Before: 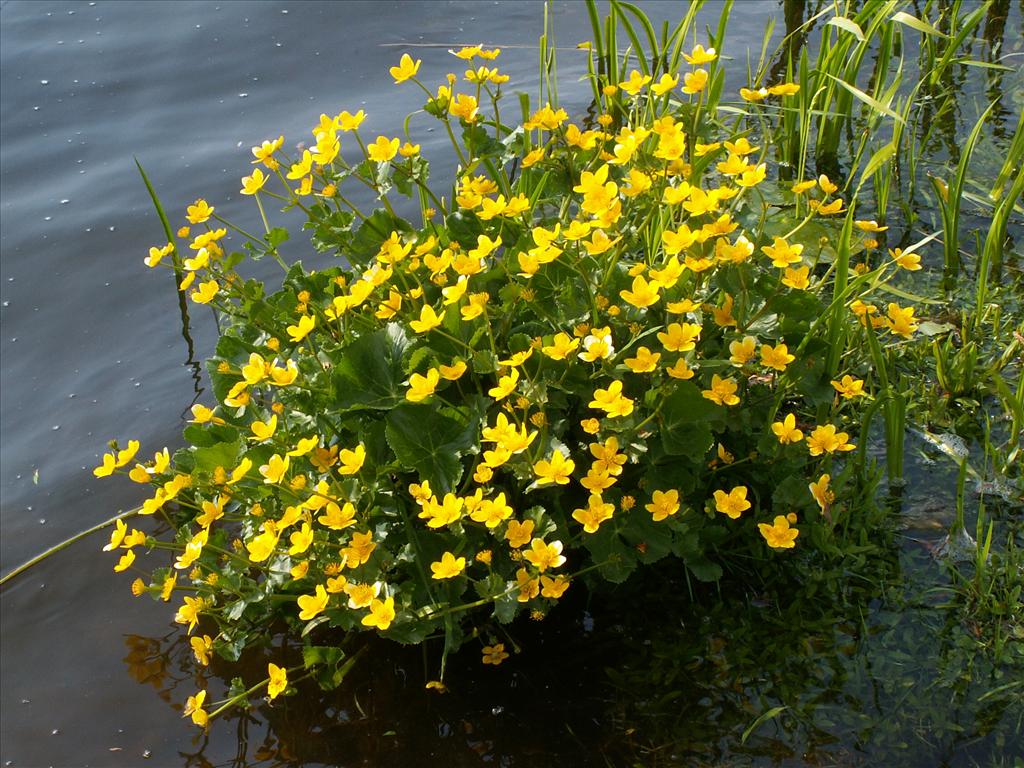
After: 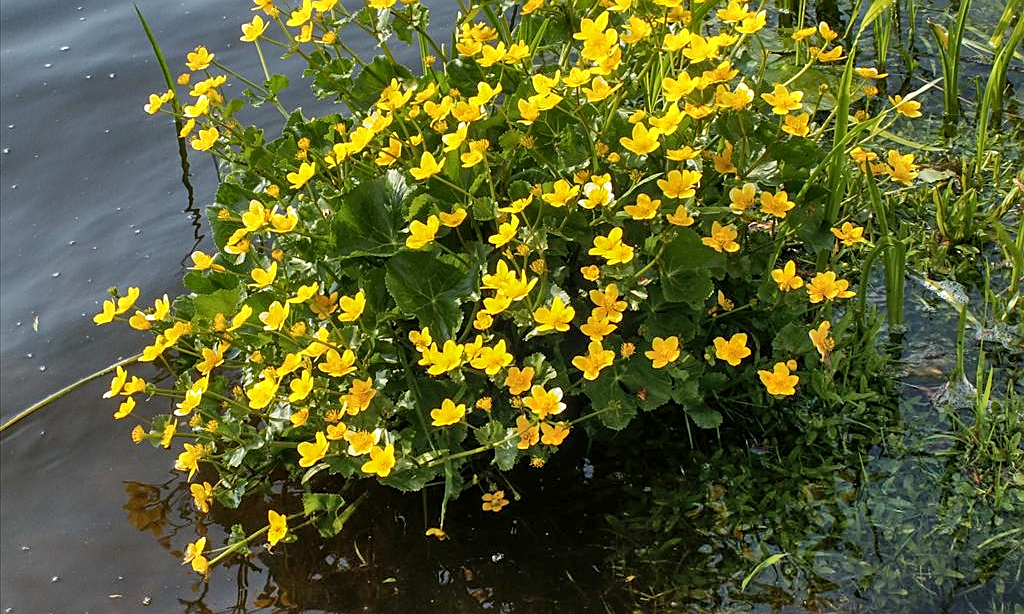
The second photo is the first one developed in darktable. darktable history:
white balance: emerald 1
shadows and highlights: shadows 60, soften with gaussian
local contrast: on, module defaults
crop and rotate: top 19.998%
sharpen: on, module defaults
